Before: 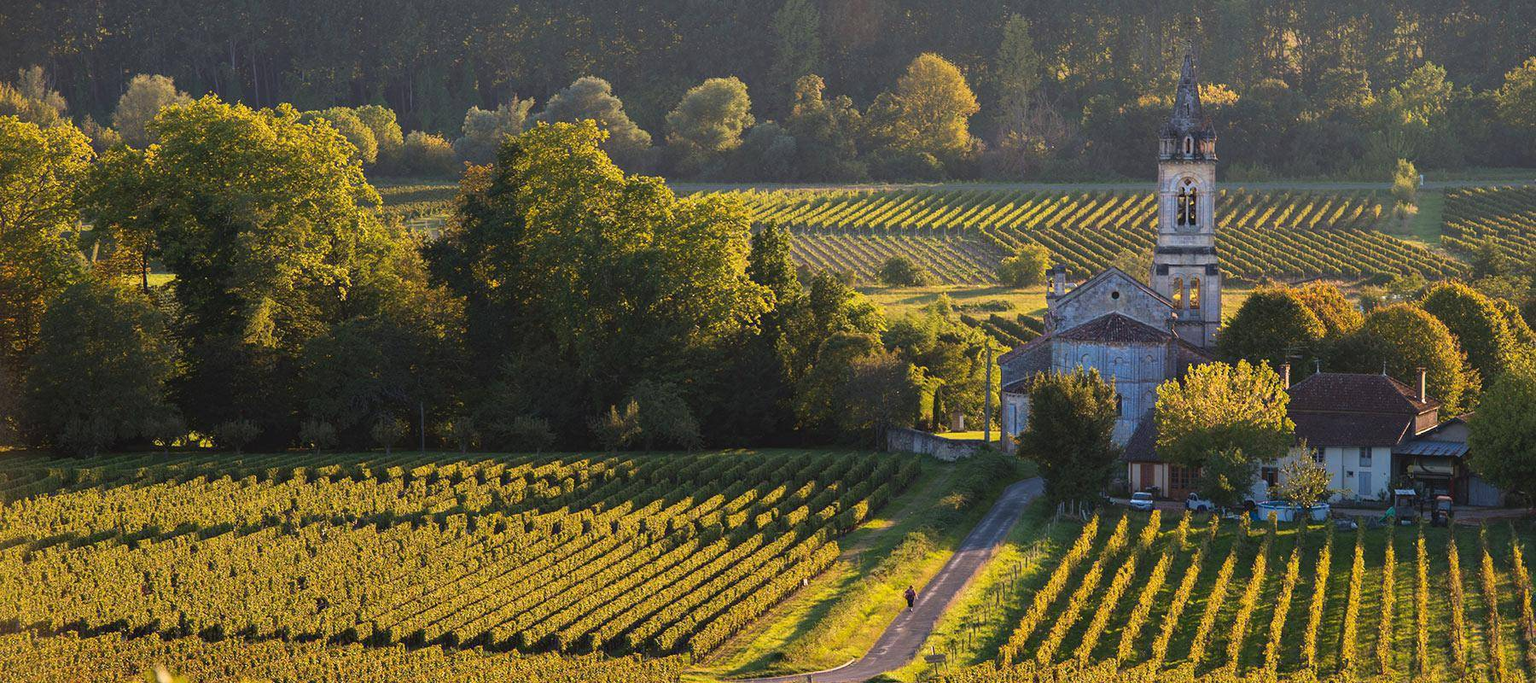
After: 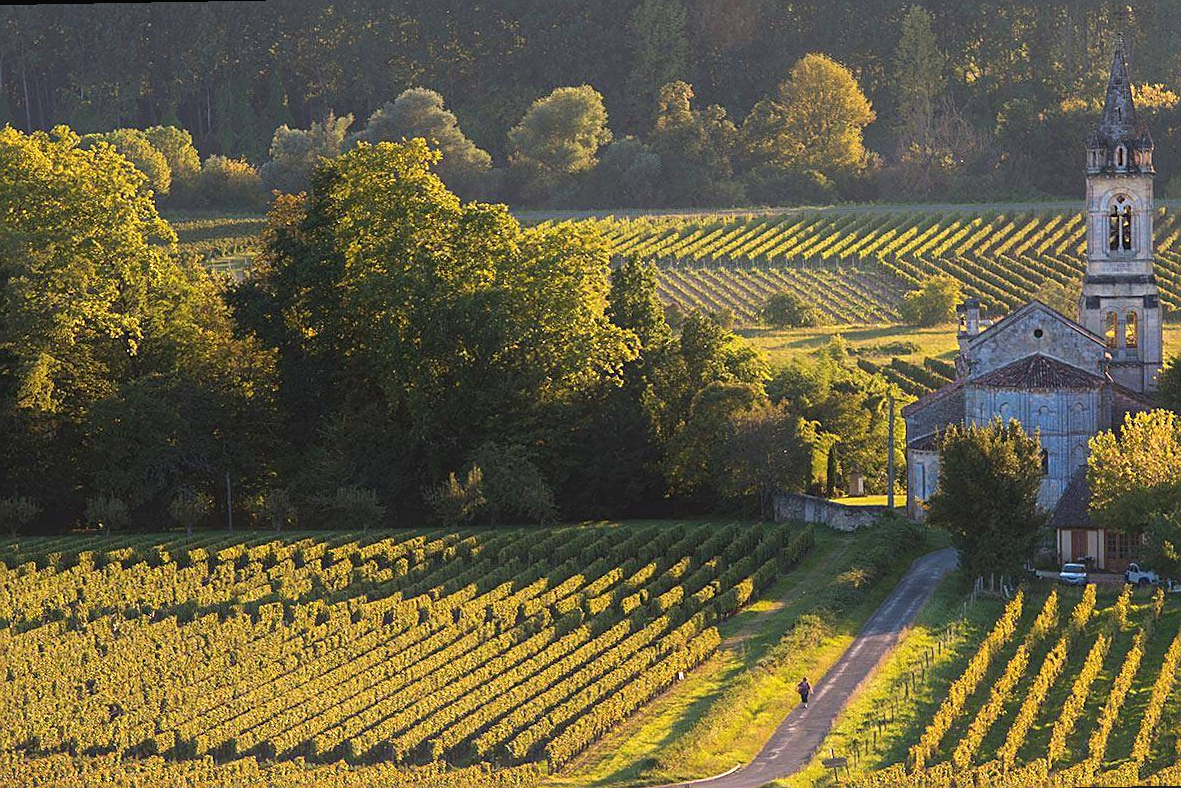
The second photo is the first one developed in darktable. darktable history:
sharpen: on, module defaults
crop and rotate: left 14.385%, right 18.948%
rotate and perspective: rotation -1°, crop left 0.011, crop right 0.989, crop top 0.025, crop bottom 0.975
bloom: on, module defaults
